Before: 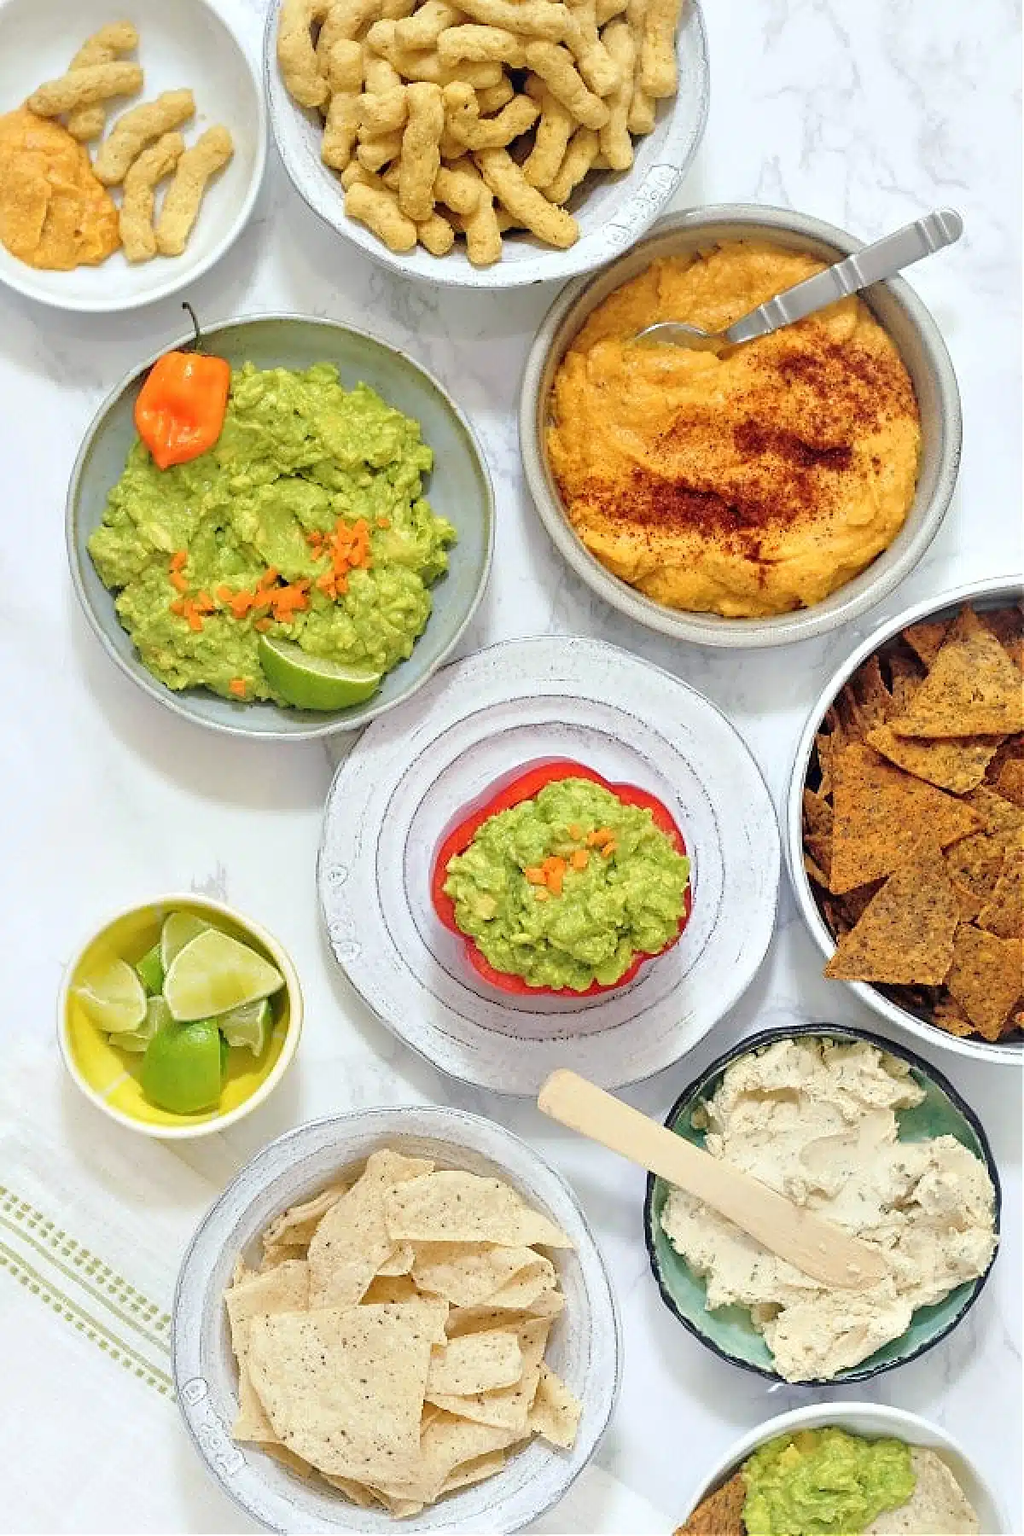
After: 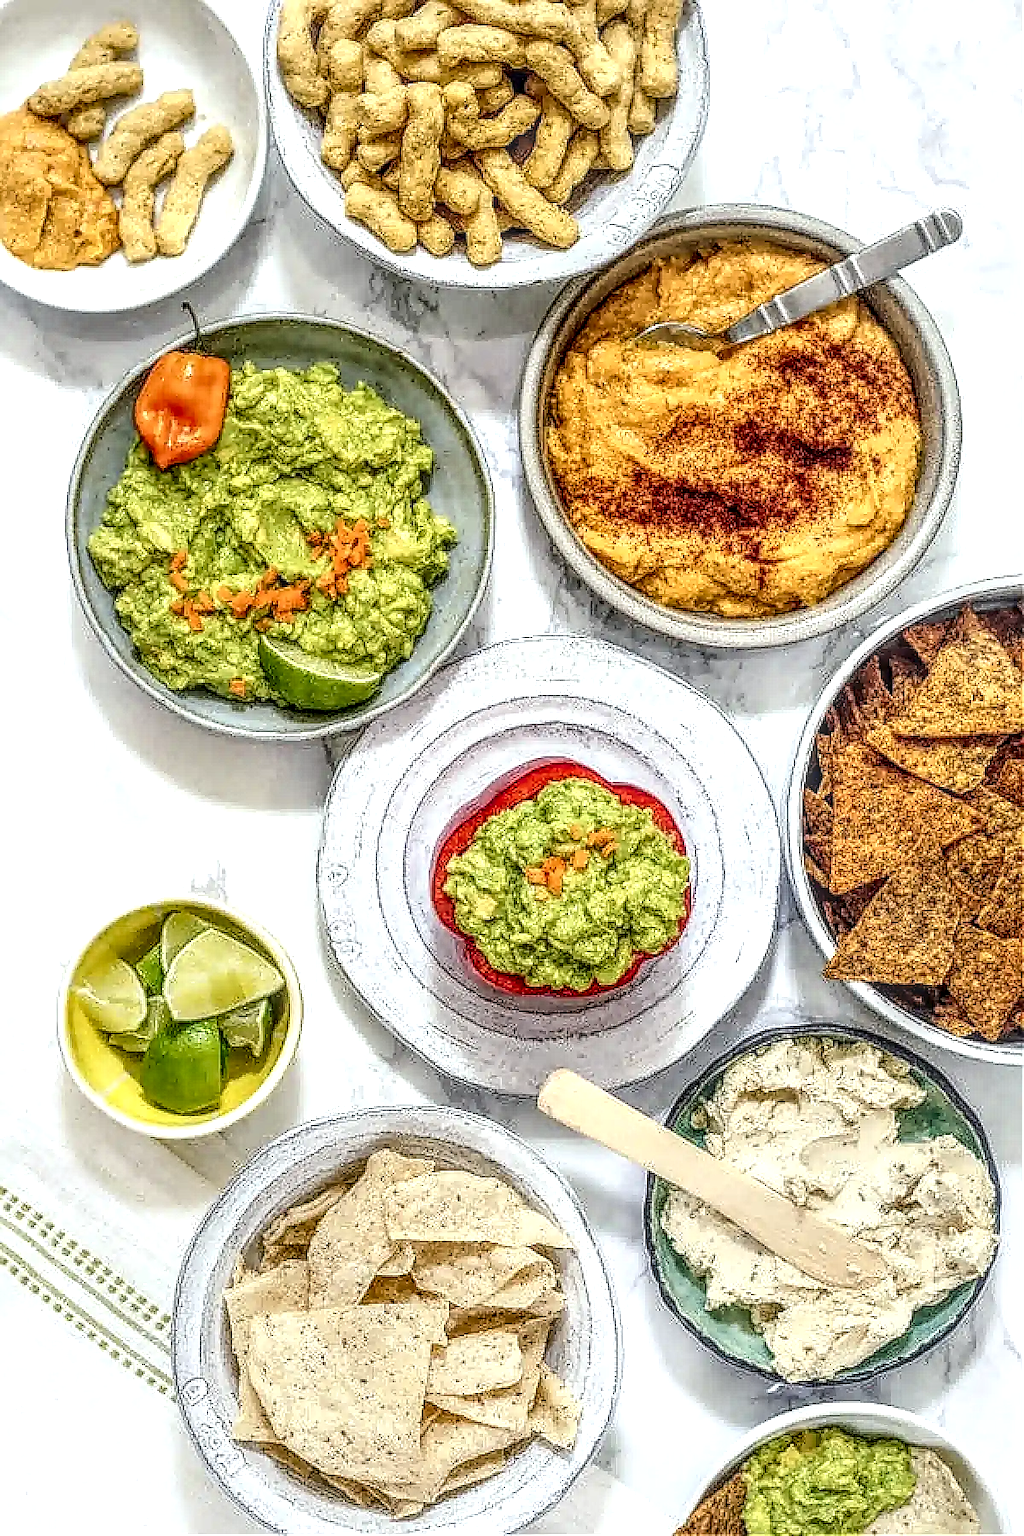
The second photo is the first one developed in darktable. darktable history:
exposure: exposure -0.04 EV, compensate highlight preservation false
contrast brightness saturation: contrast 0.276
local contrast: highlights 3%, shadows 6%, detail 298%, midtone range 0.3
sharpen: radius 1.408, amount 1.246, threshold 0.694
